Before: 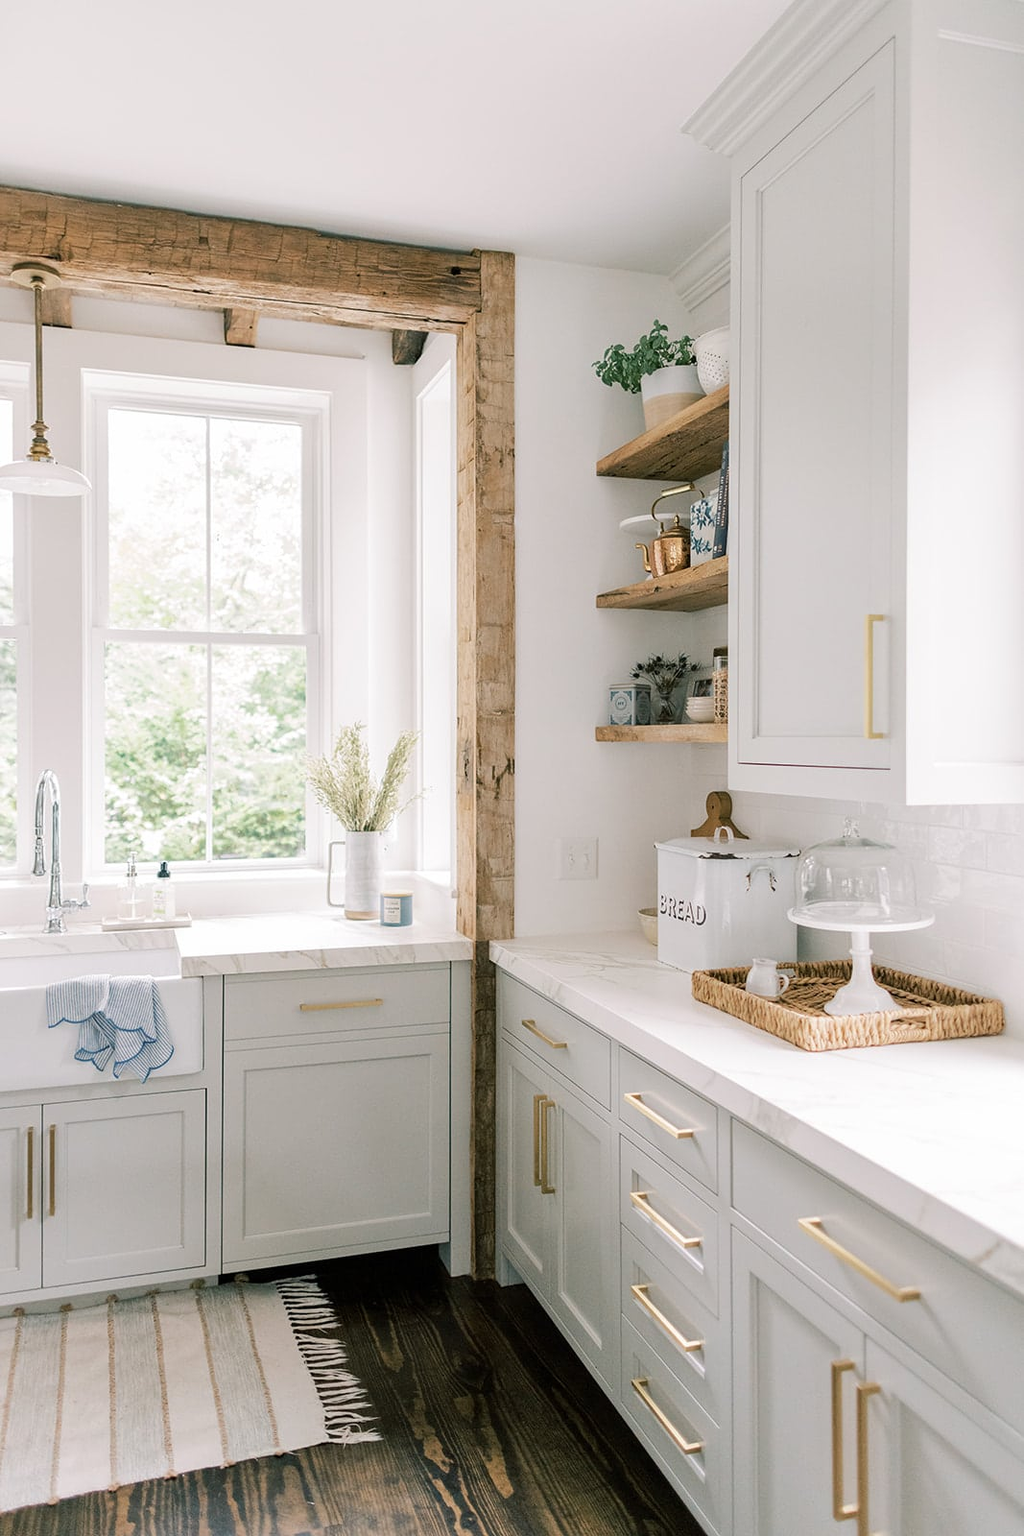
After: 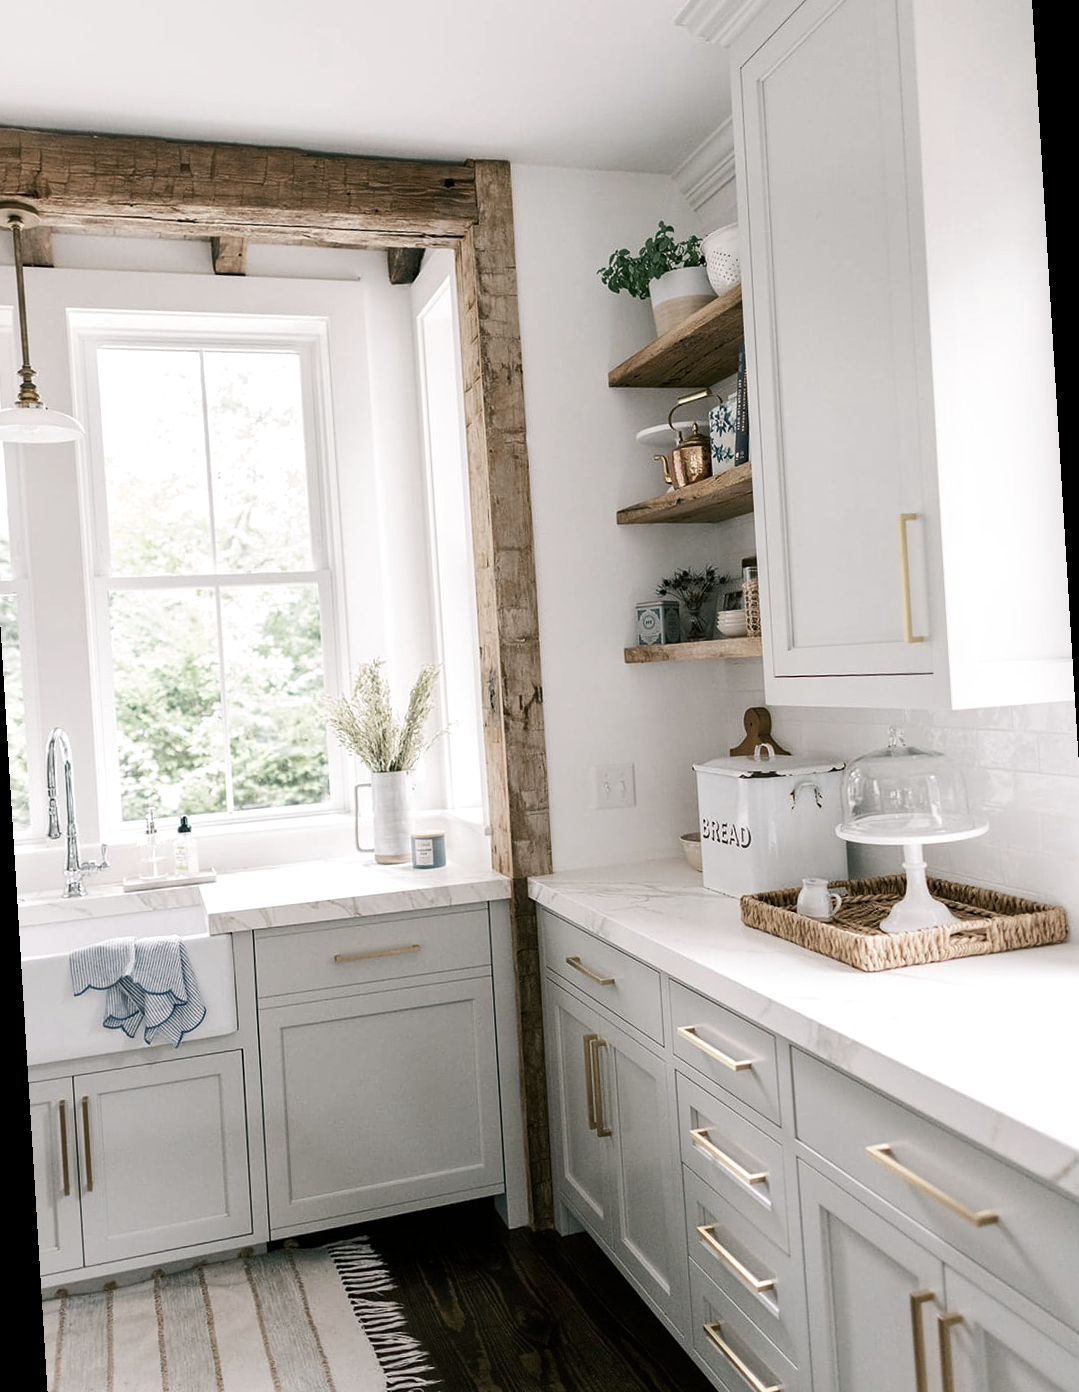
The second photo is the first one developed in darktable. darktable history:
rotate and perspective: rotation -3.52°, crop left 0.036, crop right 0.964, crop top 0.081, crop bottom 0.919
color balance rgb: perceptual saturation grading › highlights -31.88%, perceptual saturation grading › mid-tones 5.8%, perceptual saturation grading › shadows 18.12%, perceptual brilliance grading › highlights 3.62%, perceptual brilliance grading › mid-tones -18.12%, perceptual brilliance grading › shadows -41.3%
